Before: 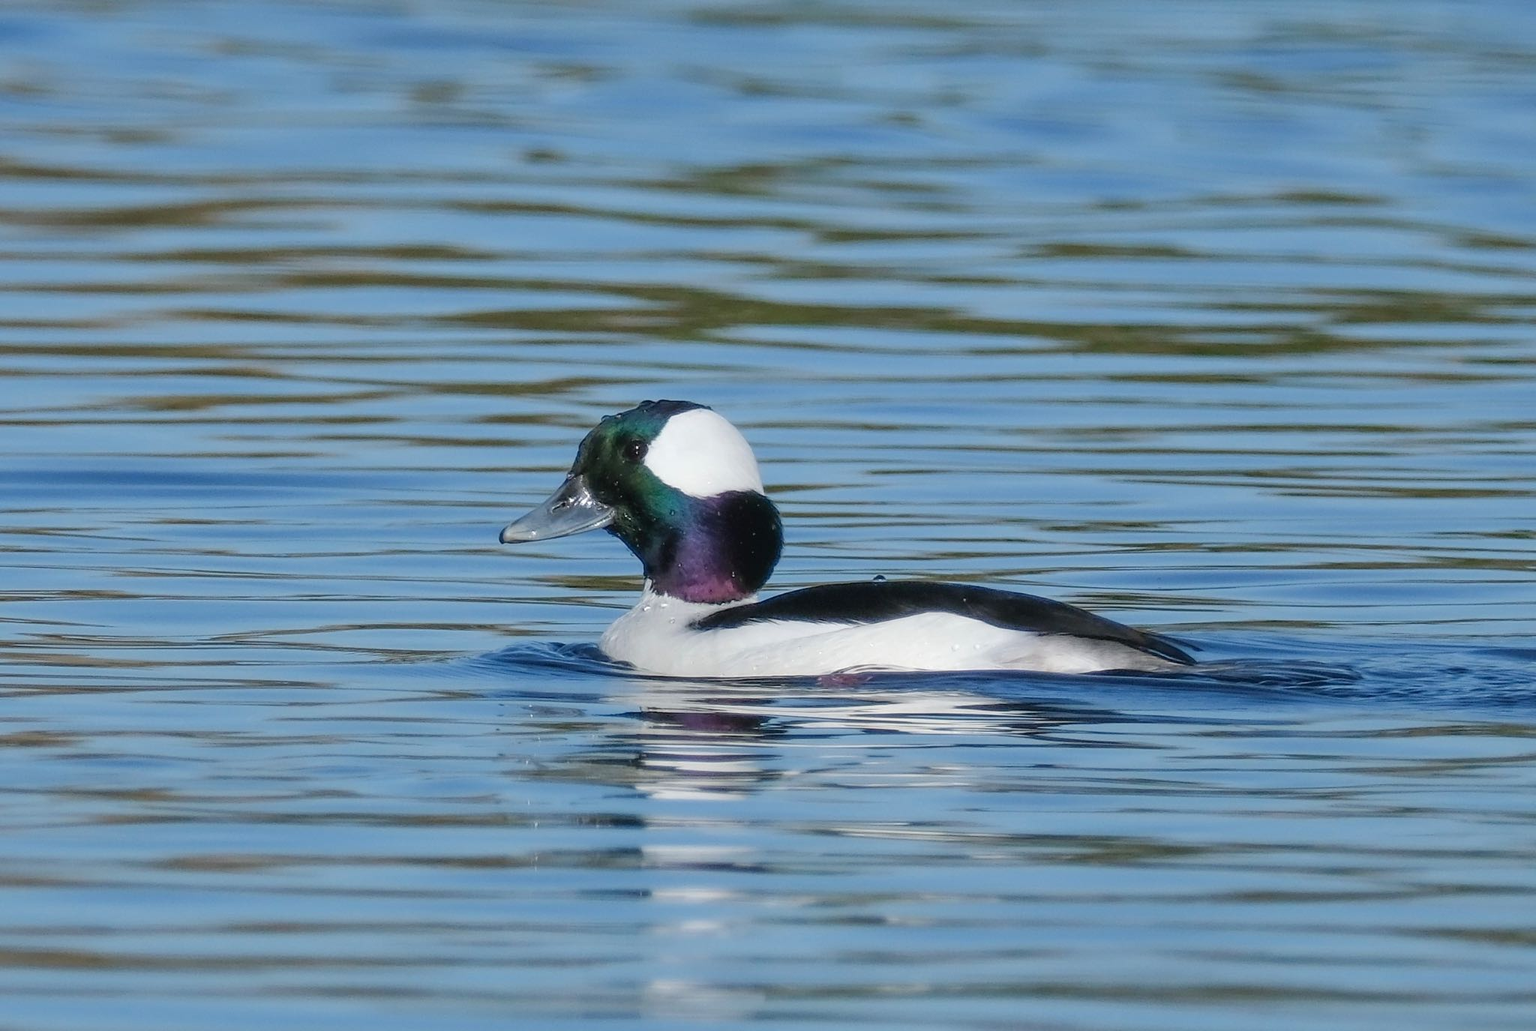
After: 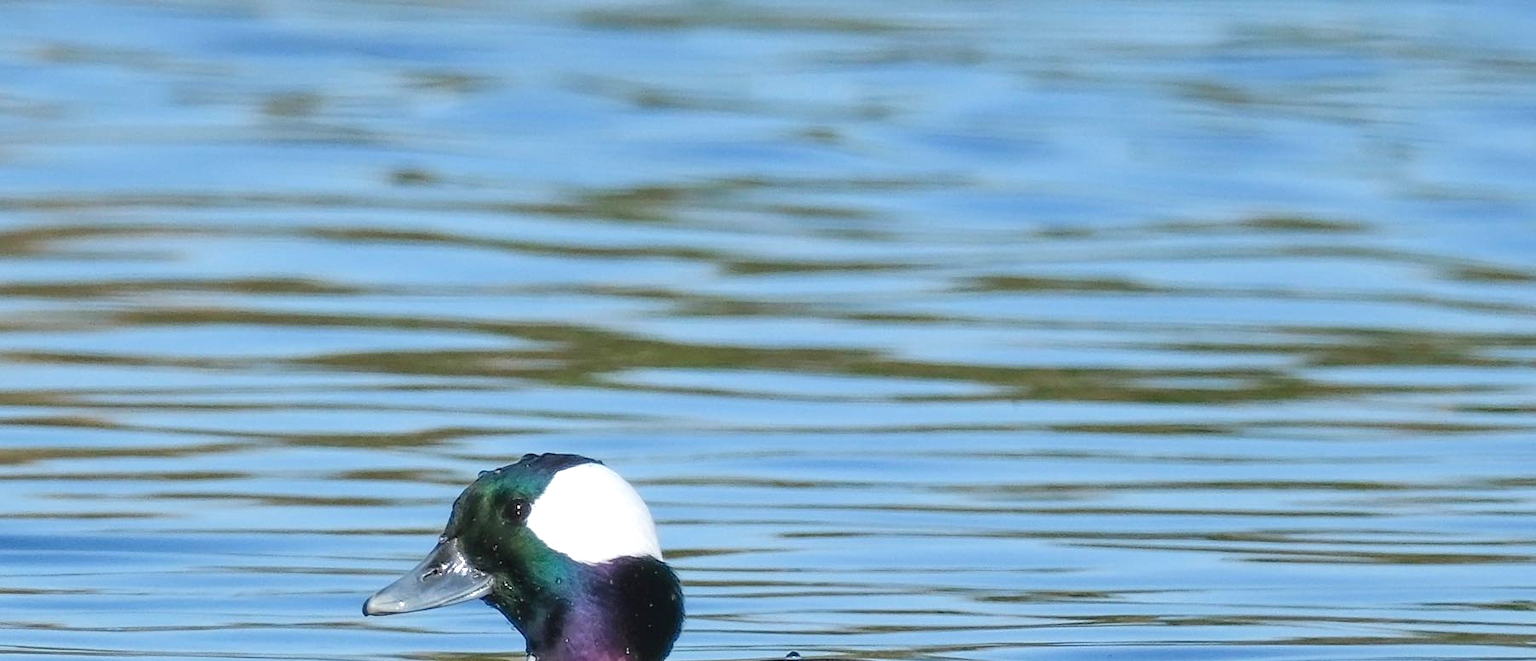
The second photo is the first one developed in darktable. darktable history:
crop and rotate: left 11.681%, bottom 43.336%
exposure: exposure 0.636 EV, compensate exposure bias true, compensate highlight preservation false
